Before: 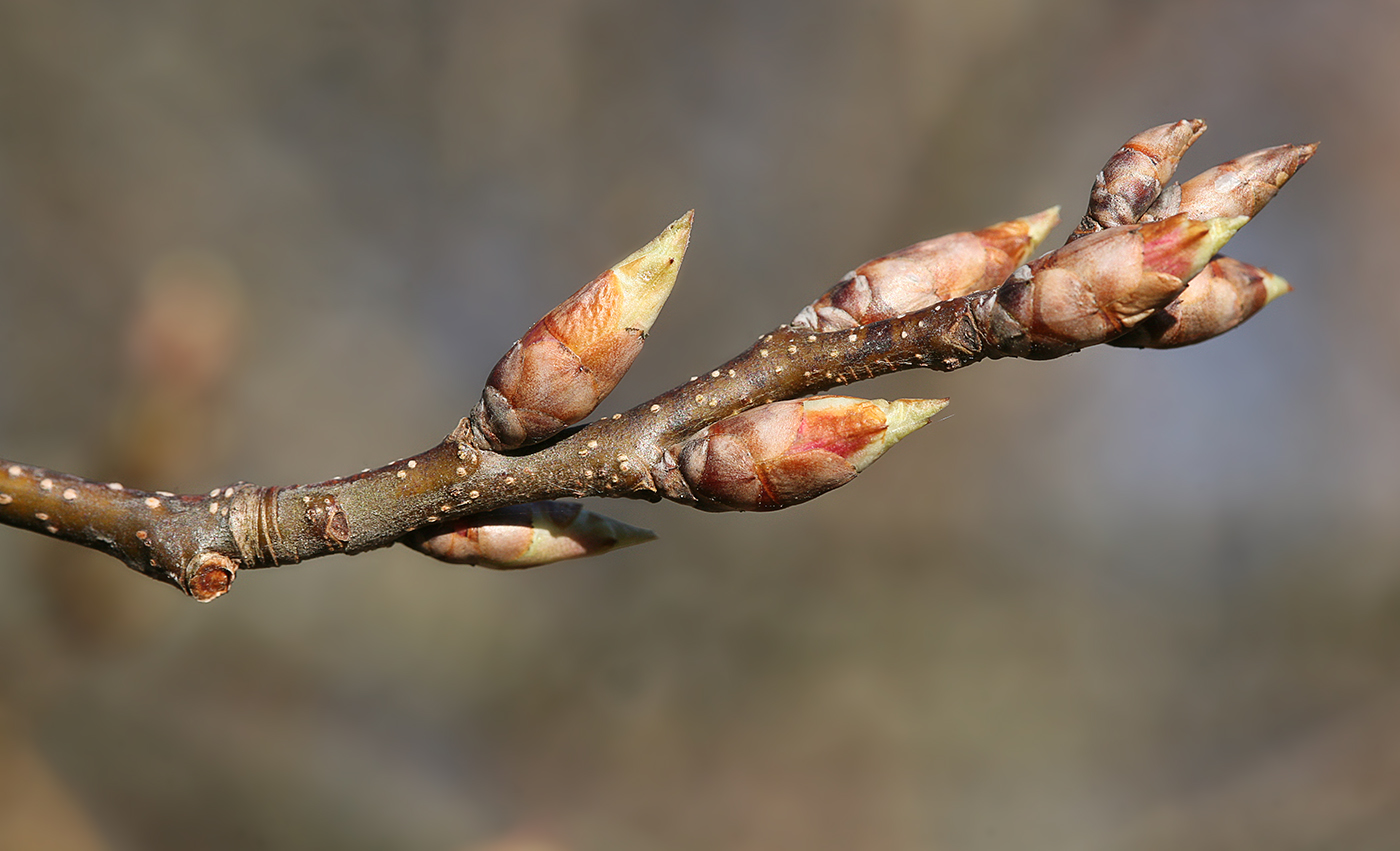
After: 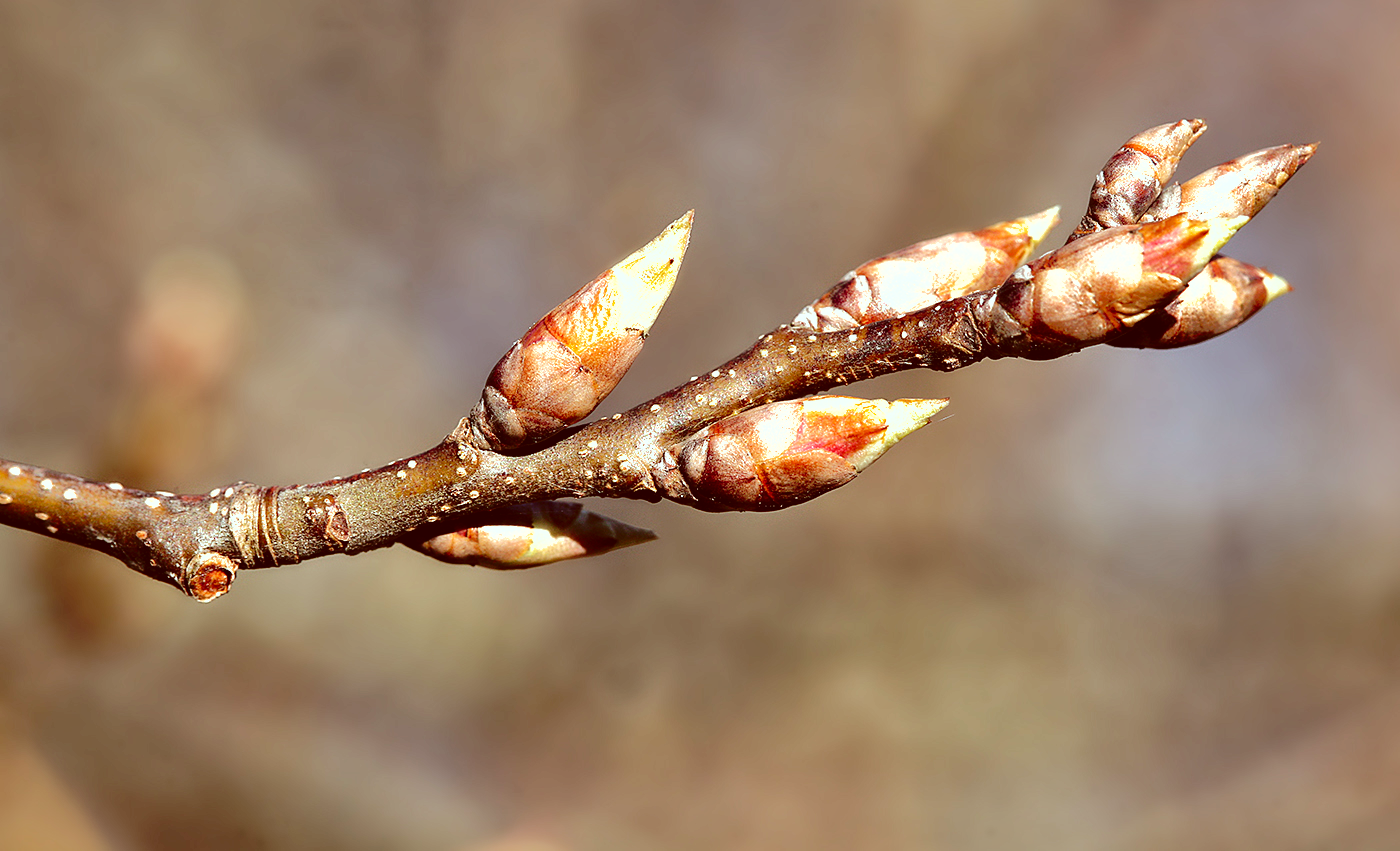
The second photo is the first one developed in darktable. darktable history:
tone curve: curves: ch0 [(0, 0) (0.003, 0.031) (0.011, 0.031) (0.025, 0.03) (0.044, 0.035) (0.069, 0.054) (0.1, 0.081) (0.136, 0.11) (0.177, 0.147) (0.224, 0.209) (0.277, 0.283) (0.335, 0.369) (0.399, 0.44) (0.468, 0.517) (0.543, 0.601) (0.623, 0.684) (0.709, 0.766) (0.801, 0.846) (0.898, 0.927) (1, 1)], preserve colors none
exposure: exposure 0.29 EV, compensate highlight preservation false
shadows and highlights: shadows -19.91, highlights -73.15
color correction: highlights a* -7.23, highlights b* -0.161, shadows a* 20.08, shadows b* 11.73
tone equalizer: -8 EV -0.75 EV, -7 EV -0.7 EV, -6 EV -0.6 EV, -5 EV -0.4 EV, -3 EV 0.4 EV, -2 EV 0.6 EV, -1 EV 0.7 EV, +0 EV 0.75 EV, edges refinement/feathering 500, mask exposure compensation -1.57 EV, preserve details no
